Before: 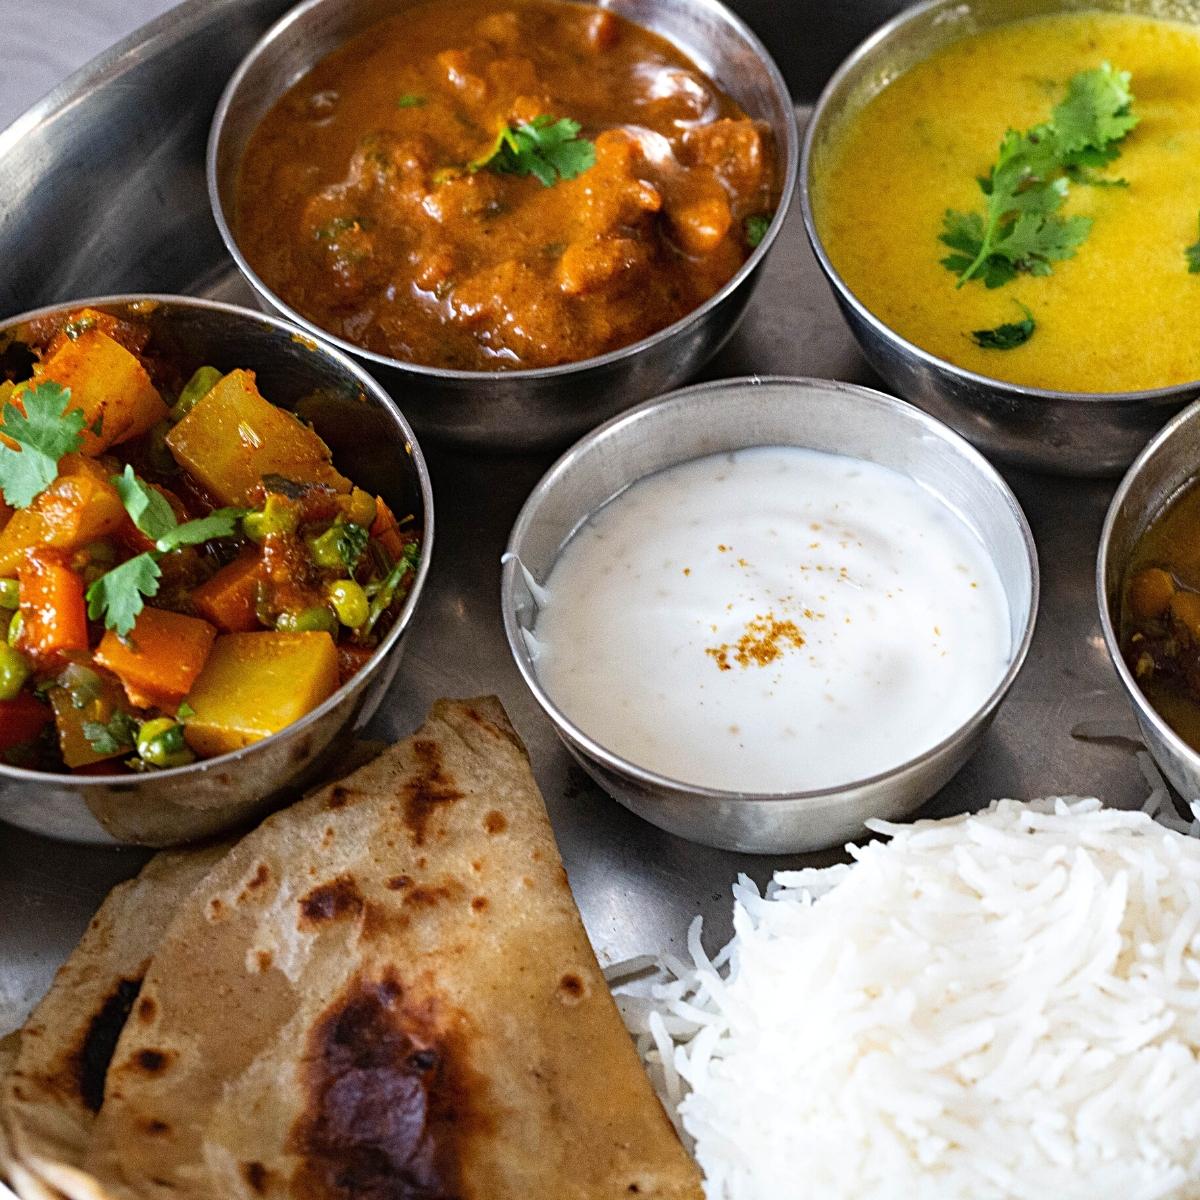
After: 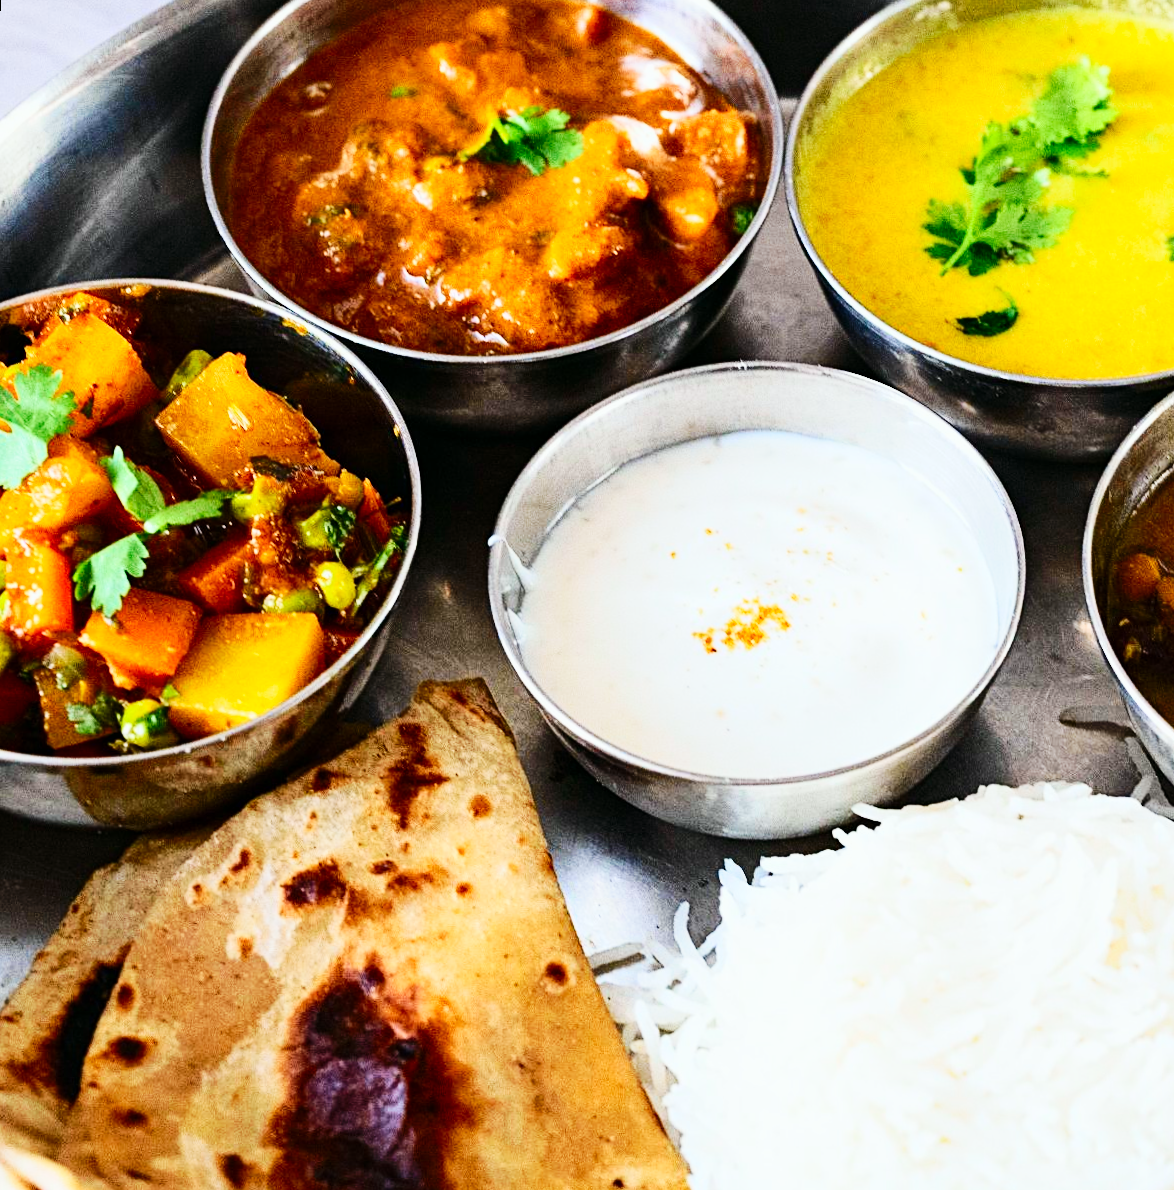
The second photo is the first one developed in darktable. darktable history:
tone curve: curves: ch0 [(0, 0) (0.114, 0.083) (0.303, 0.285) (0.447, 0.51) (0.602, 0.697) (0.772, 0.866) (0.999, 0.978)]; ch1 [(0, 0) (0.389, 0.352) (0.458, 0.433) (0.486, 0.474) (0.509, 0.505) (0.535, 0.528) (0.57, 0.579) (0.696, 0.706) (1, 1)]; ch2 [(0, 0) (0.369, 0.388) (0.449, 0.431) (0.501, 0.5) (0.528, 0.527) (0.589, 0.608) (0.697, 0.721) (1, 1)], color space Lab, independent channels, preserve colors none
base curve: curves: ch0 [(0, 0) (0.032, 0.025) (0.121, 0.166) (0.206, 0.329) (0.605, 0.79) (1, 1)], preserve colors none
exposure: black level correction 0.001, exposure 0.191 EV, compensate highlight preservation false
rotate and perspective: rotation 0.226°, lens shift (vertical) -0.042, crop left 0.023, crop right 0.982, crop top 0.006, crop bottom 0.994
